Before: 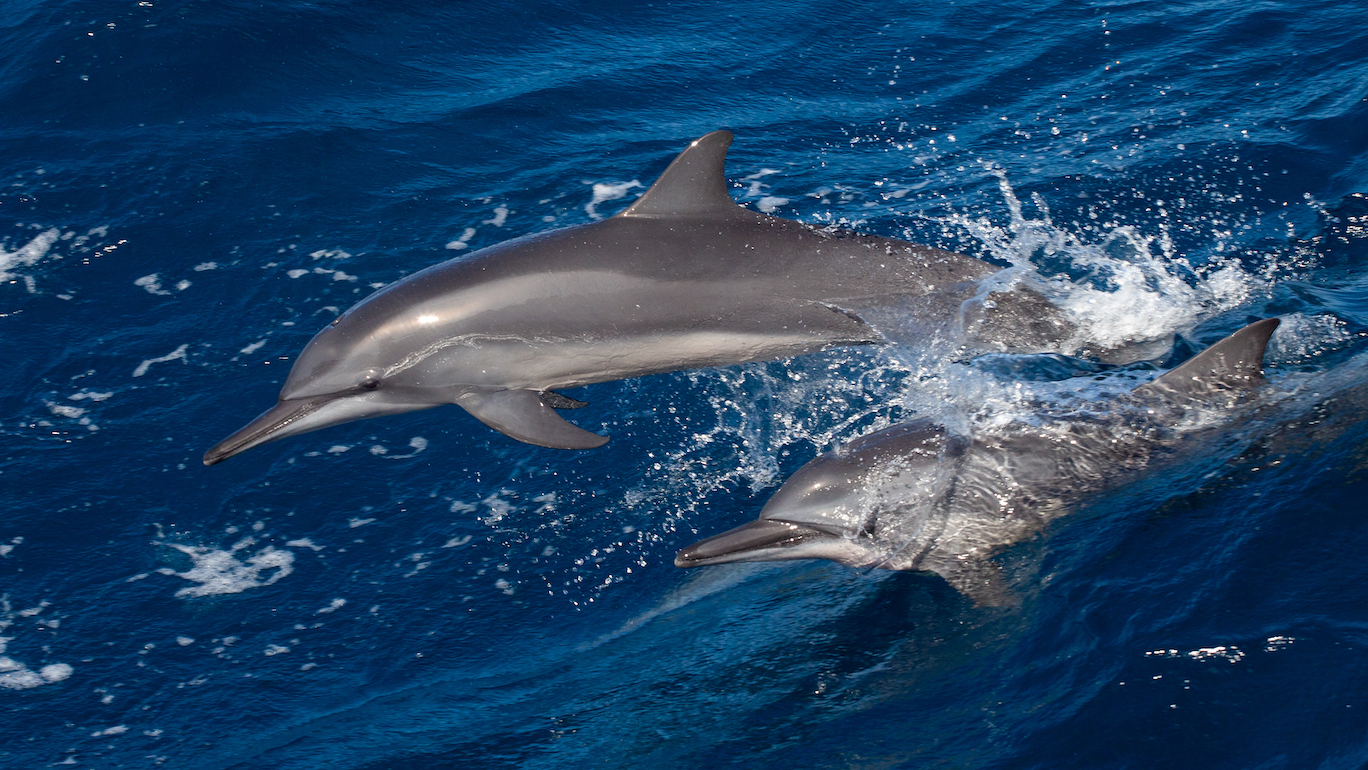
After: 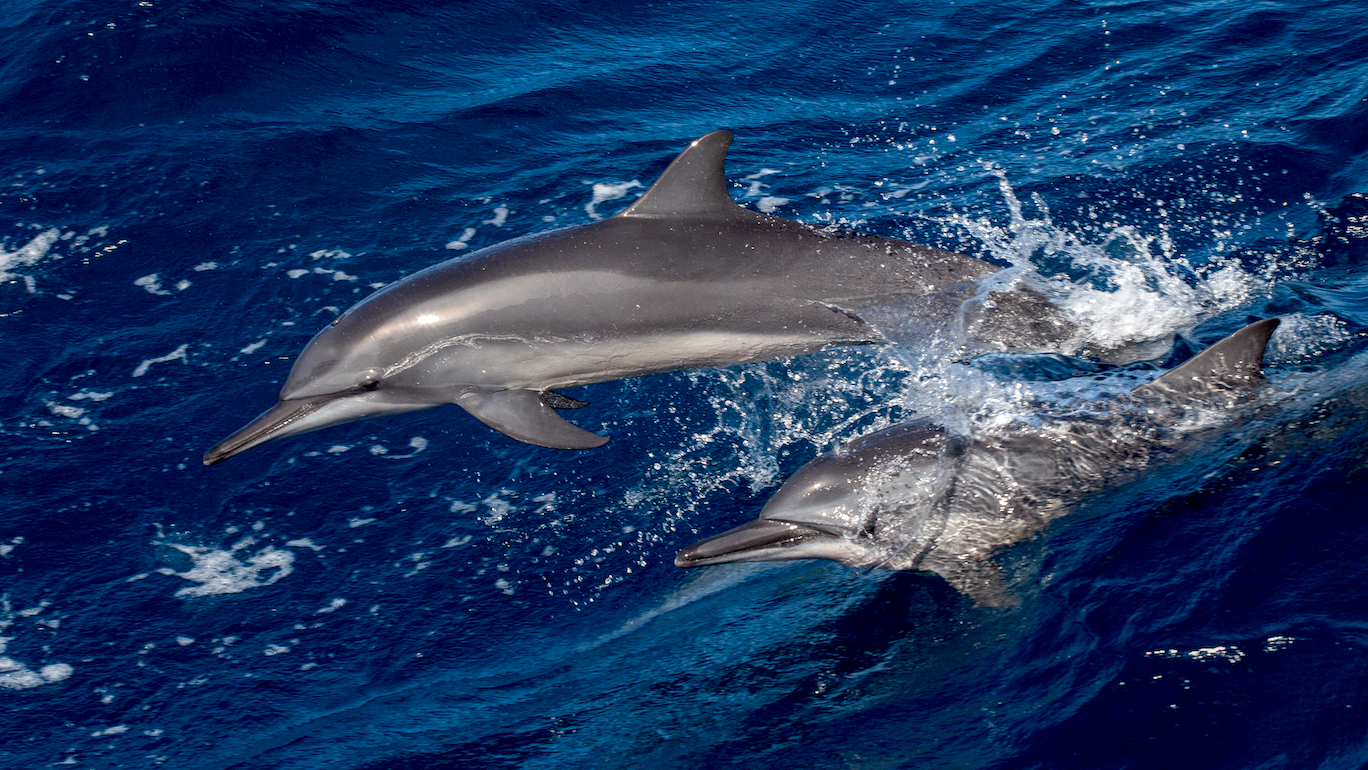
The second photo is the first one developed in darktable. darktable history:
exposure: black level correction 0.012, compensate highlight preservation false
local contrast: on, module defaults
